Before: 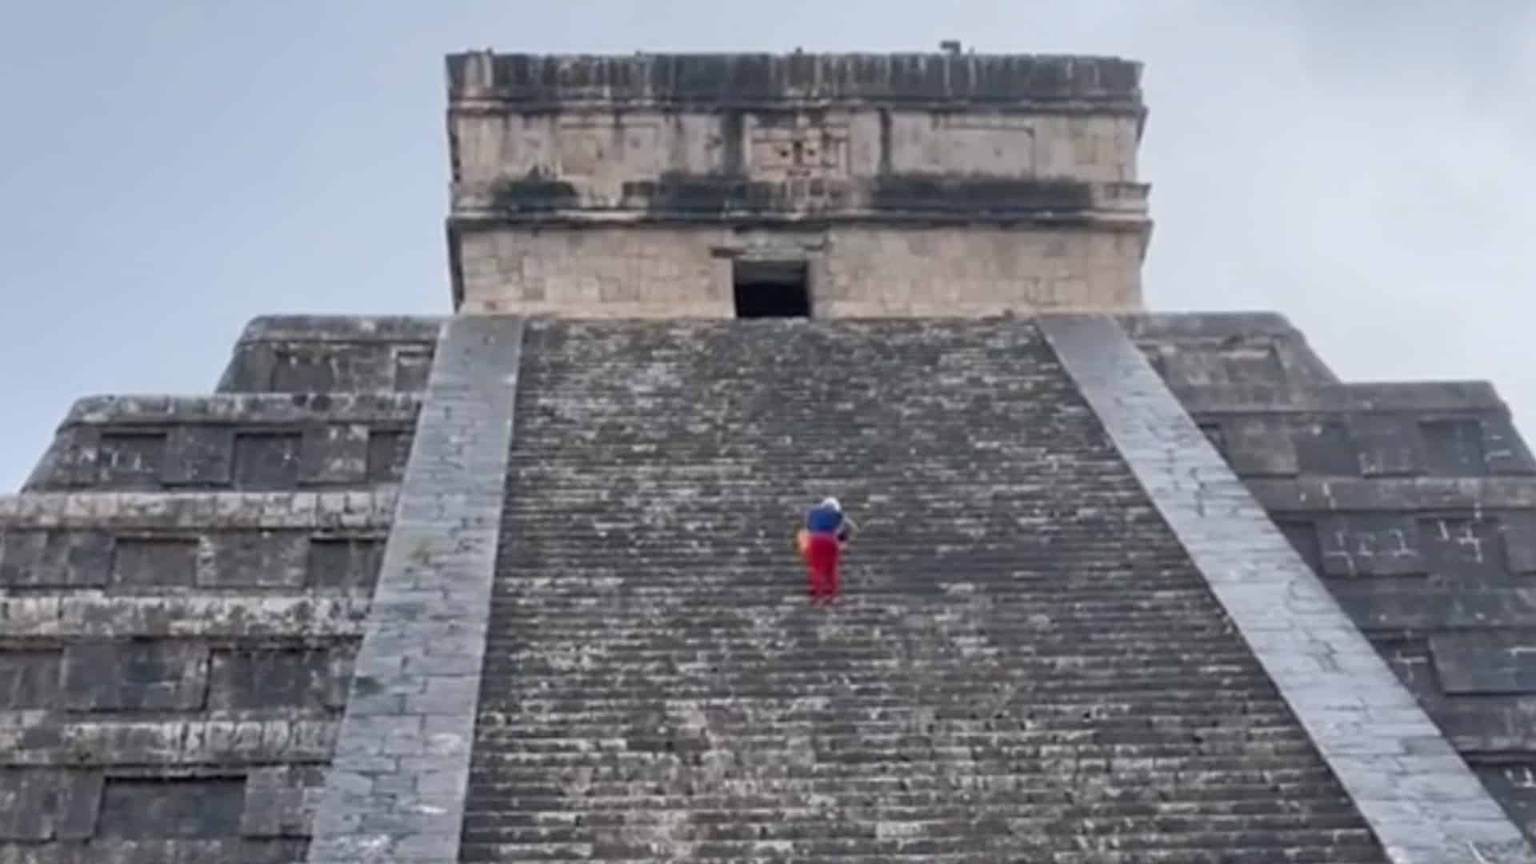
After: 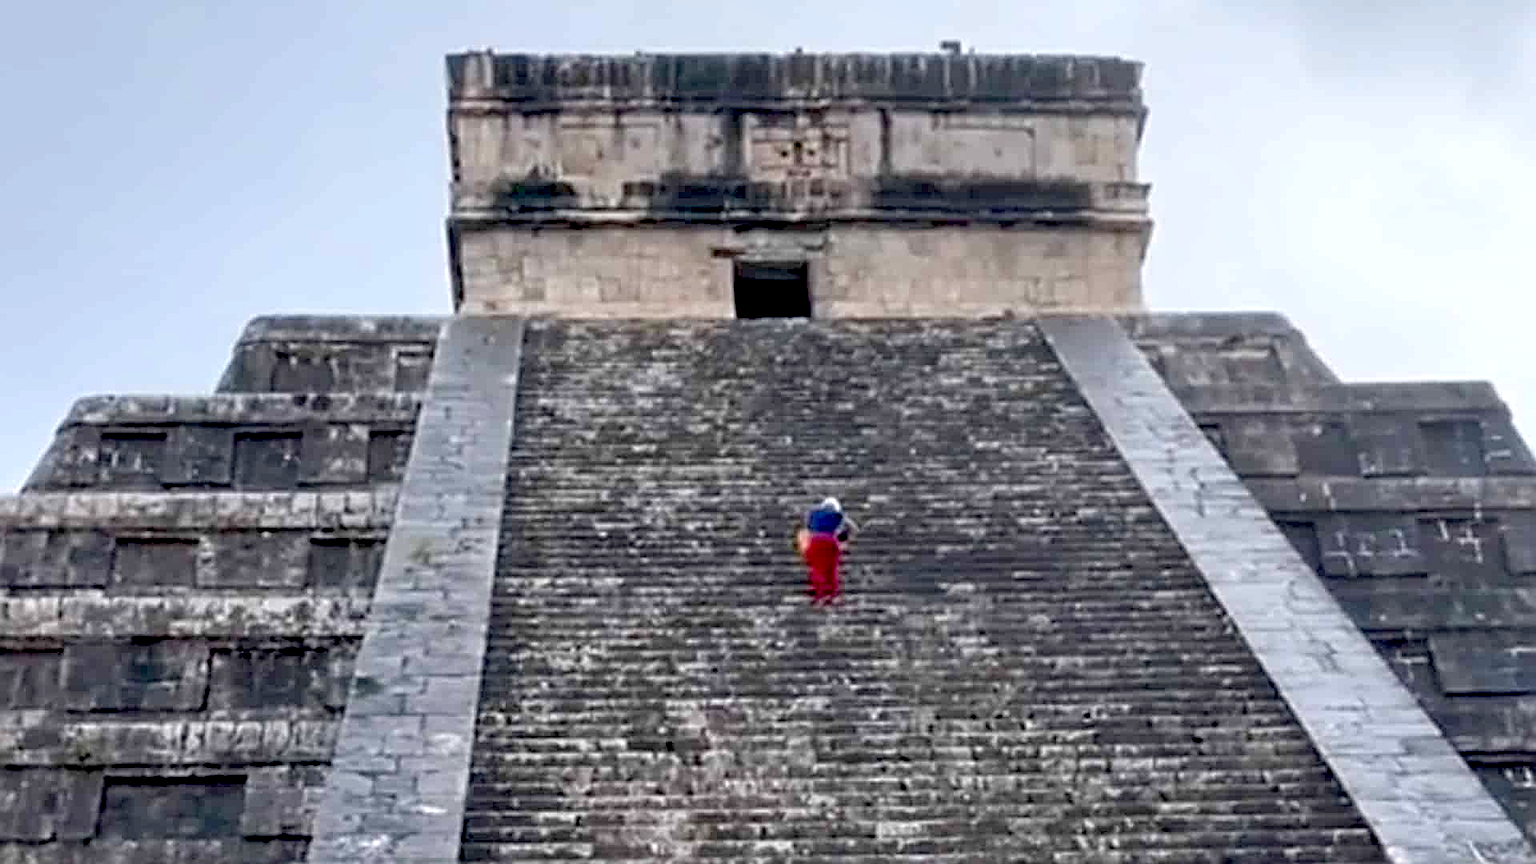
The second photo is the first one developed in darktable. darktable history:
local contrast: highlights 106%, shadows 97%, detail 119%, midtone range 0.2
exposure: black level correction 0.032, exposure 0.331 EV, compensate highlight preservation false
sharpen: radius 2.599, amount 0.687
